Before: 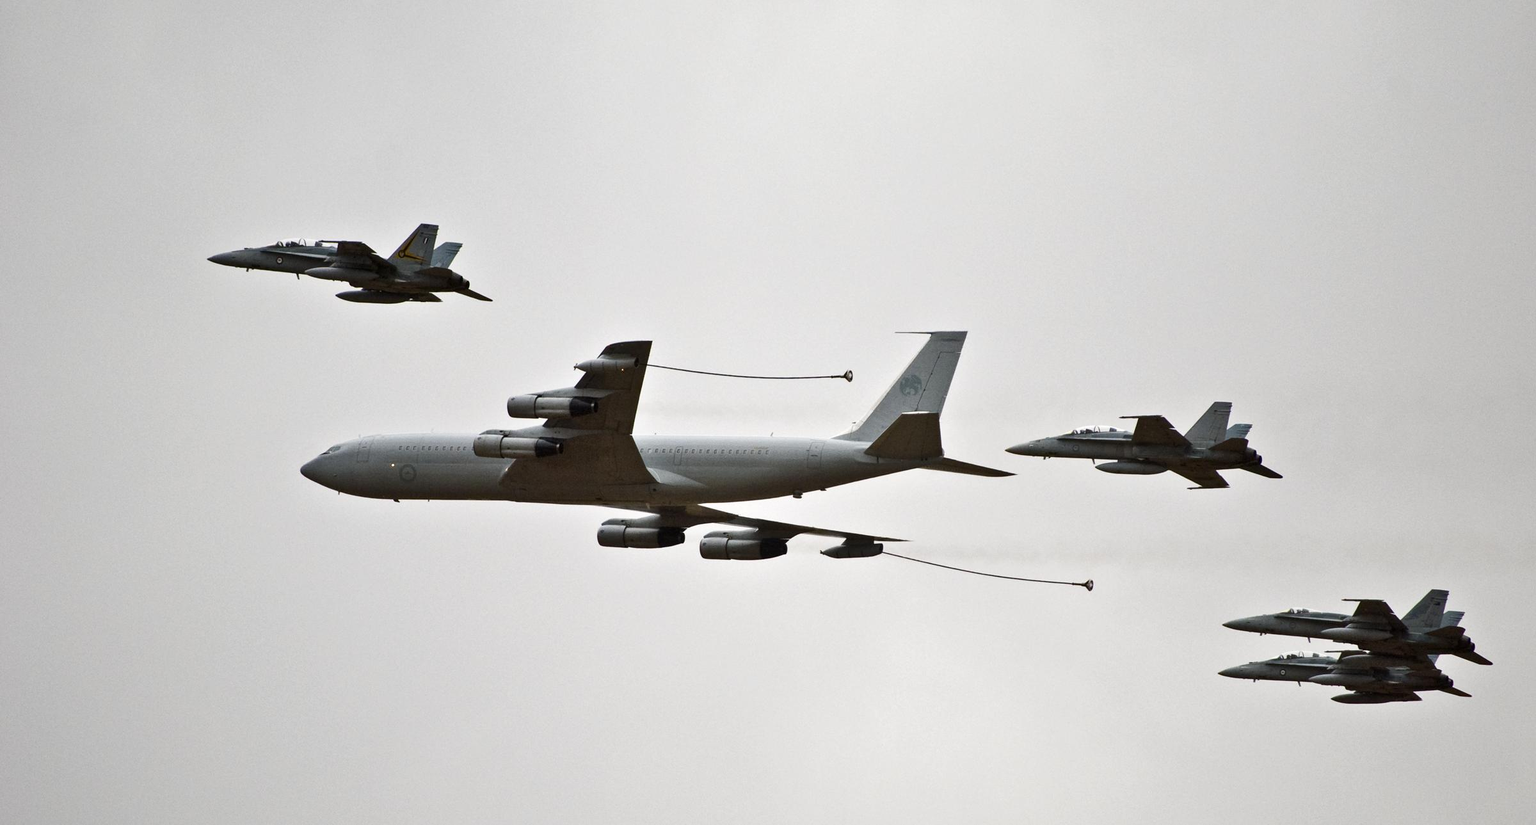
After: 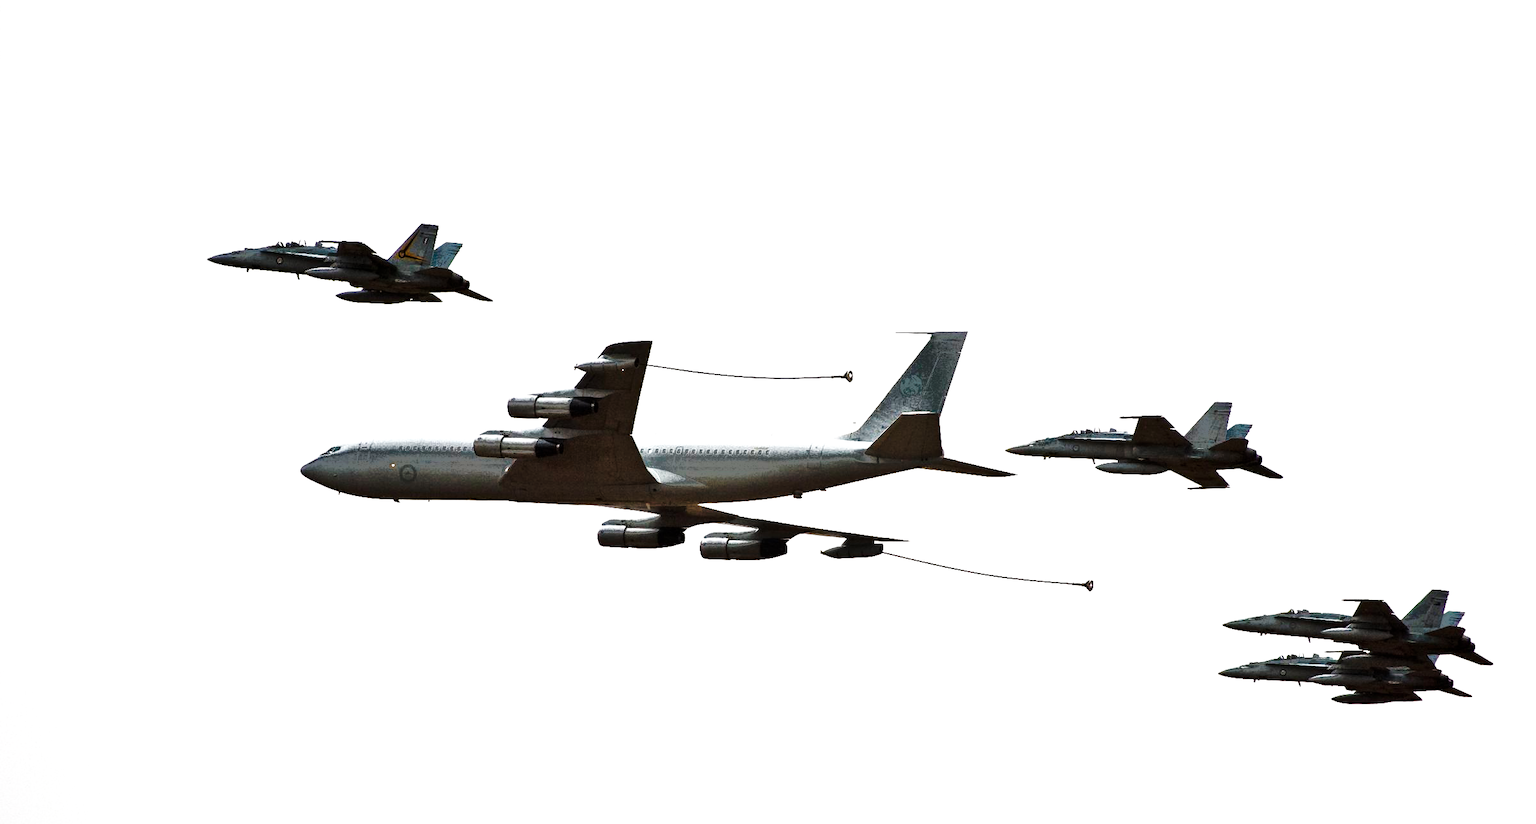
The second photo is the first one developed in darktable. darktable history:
tone equalizer: -8 EV -1.08 EV, -7 EV -1.01 EV, -6 EV -0.867 EV, -5 EV -0.578 EV, -3 EV 0.578 EV, -2 EV 0.867 EV, -1 EV 1.01 EV, +0 EV 1.08 EV, edges refinement/feathering 500, mask exposure compensation -1.57 EV, preserve details no
exposure: exposure 0.2 EV, compensate highlight preservation false
base curve: curves: ch0 [(0, 0) (0.036, 0.037) (0.121, 0.228) (0.46, 0.76) (0.859, 0.983) (1, 1)], preserve colors none
shadows and highlights: shadows 38.43, highlights -74.54
